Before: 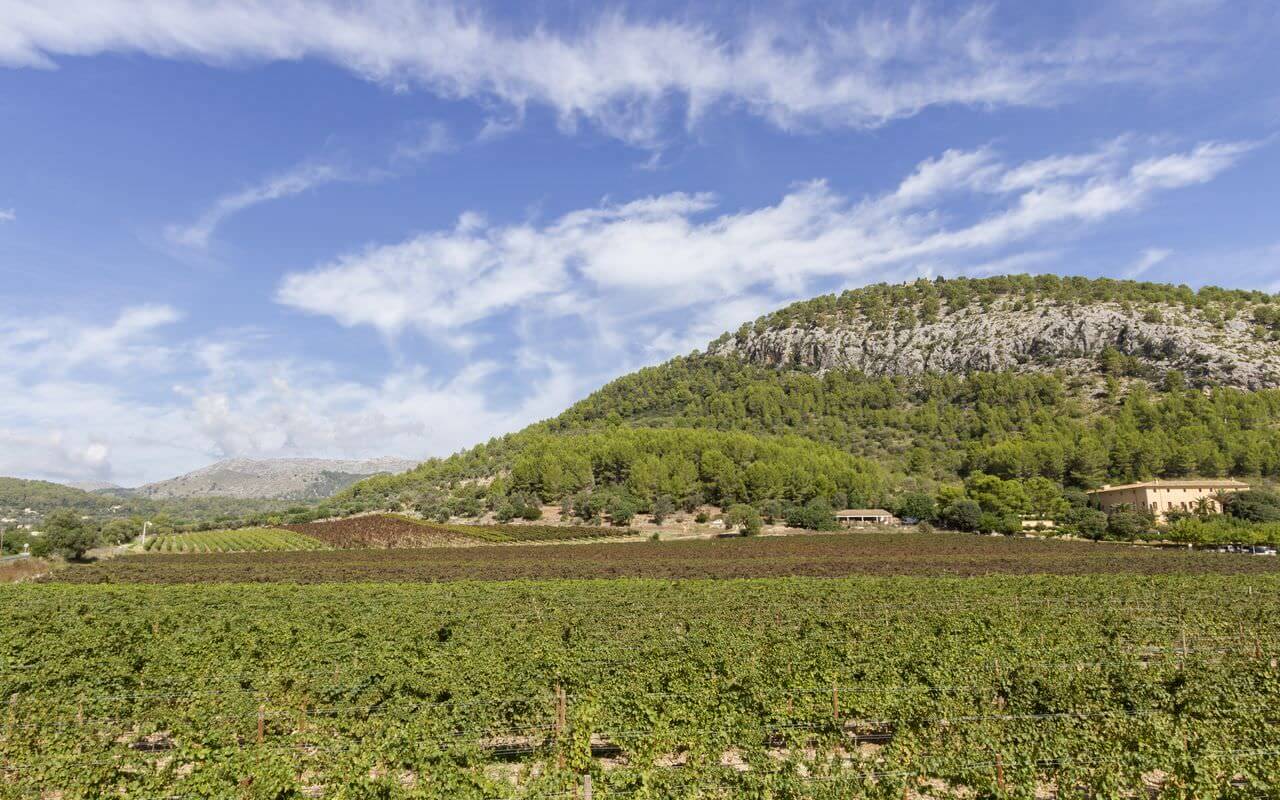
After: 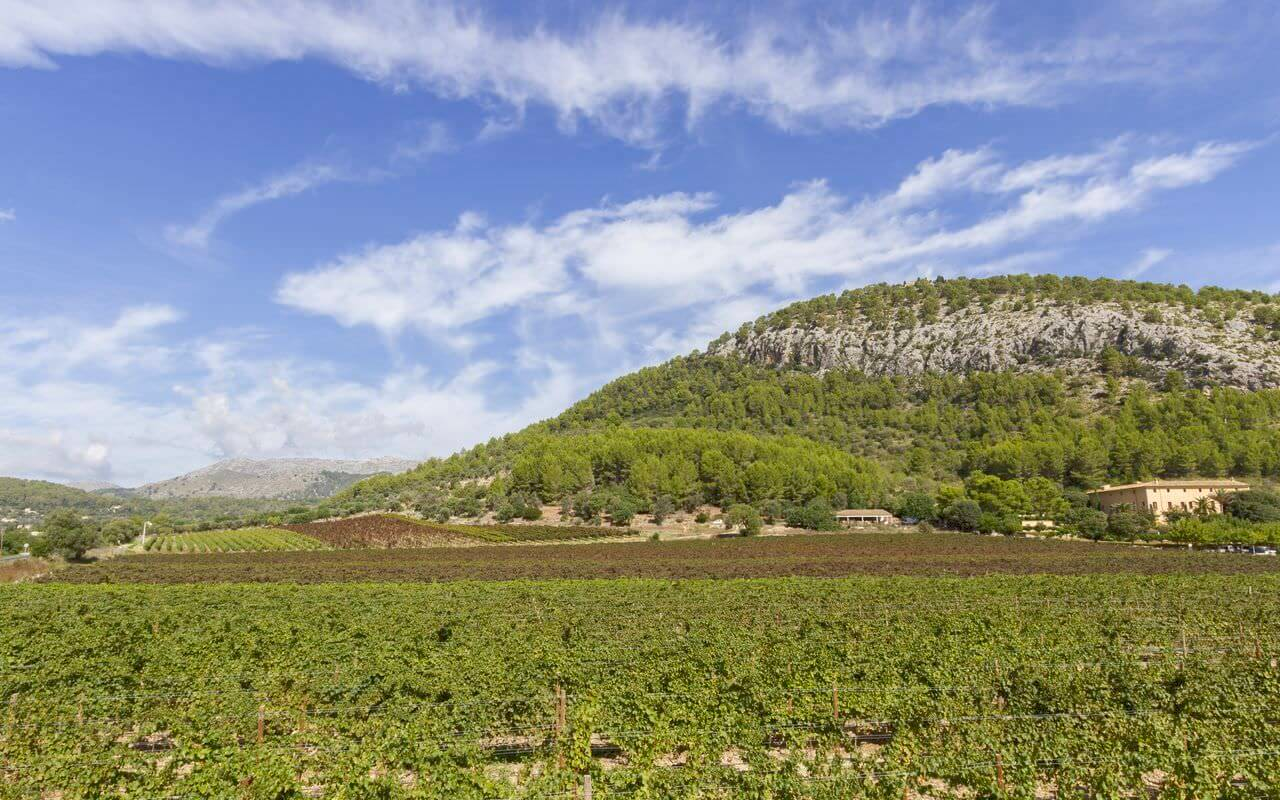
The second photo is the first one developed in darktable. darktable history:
contrast brightness saturation: saturation 0.1
white balance: emerald 1
rgb curve: curves: ch0 [(0, 0) (0.093, 0.159) (0.241, 0.265) (0.414, 0.42) (1, 1)], compensate middle gray true, preserve colors basic power
